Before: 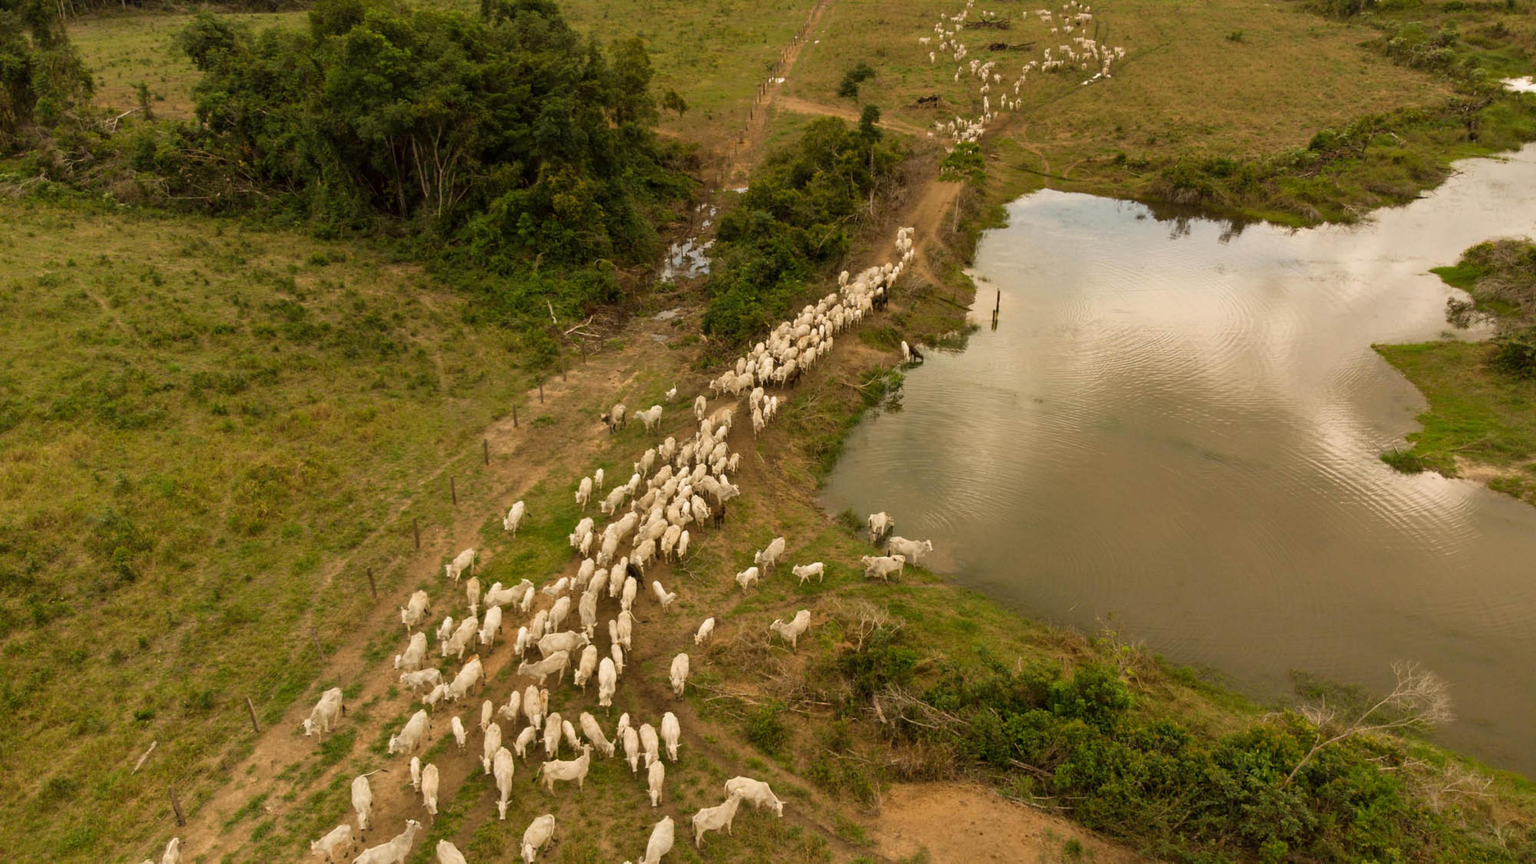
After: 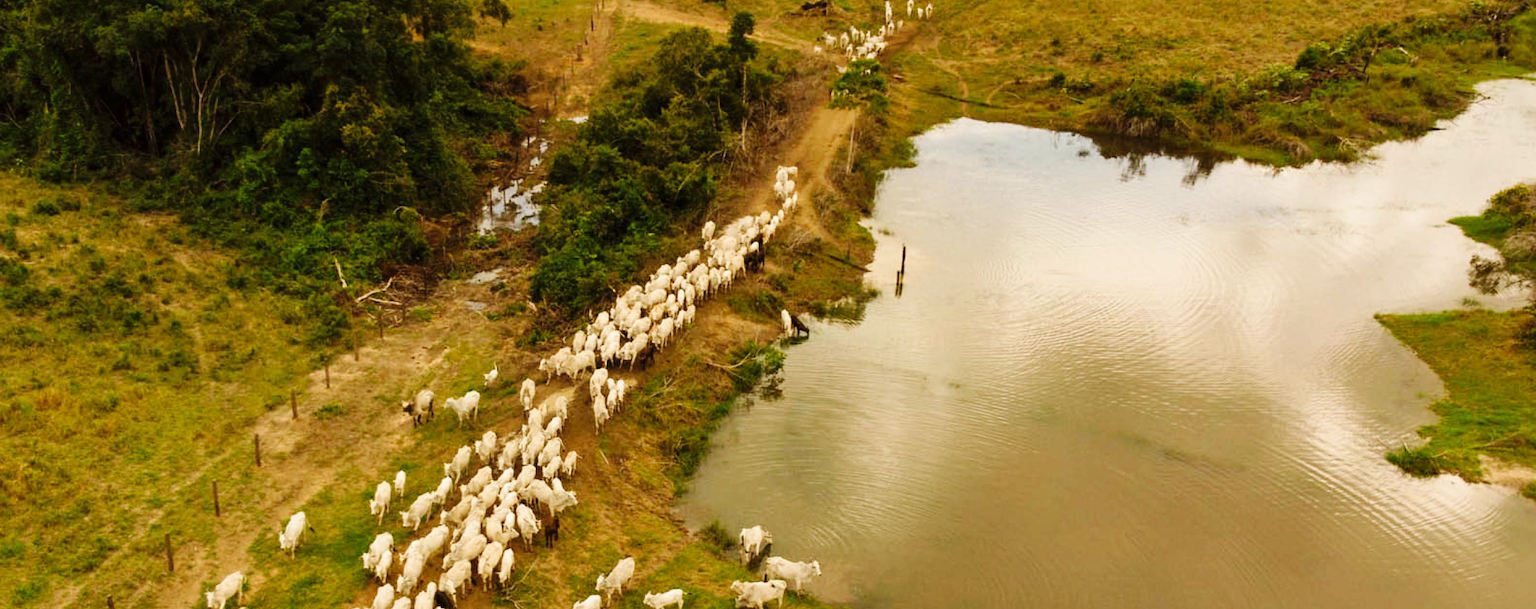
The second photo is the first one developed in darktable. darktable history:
crop: left 18.4%, top 11.103%, right 2.344%, bottom 33.002%
base curve: curves: ch0 [(0, 0) (0.036, 0.025) (0.121, 0.166) (0.206, 0.329) (0.605, 0.79) (1, 1)], preserve colors none
